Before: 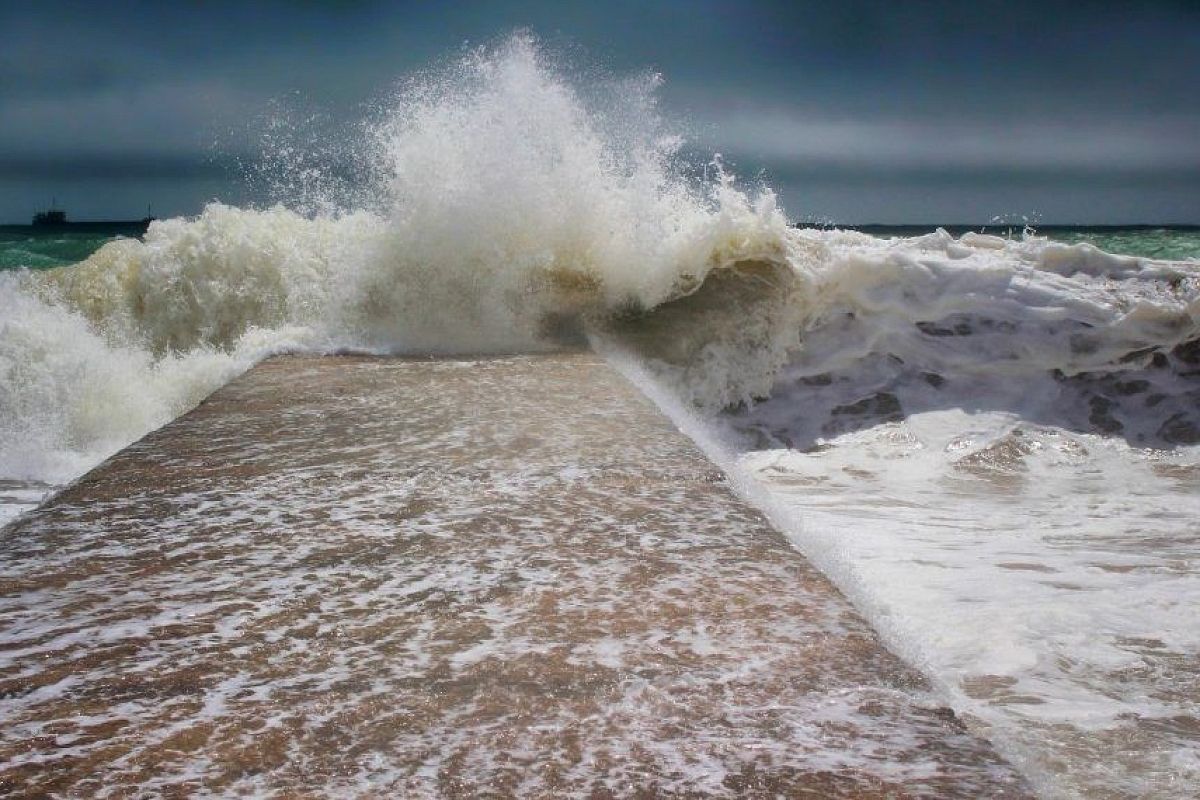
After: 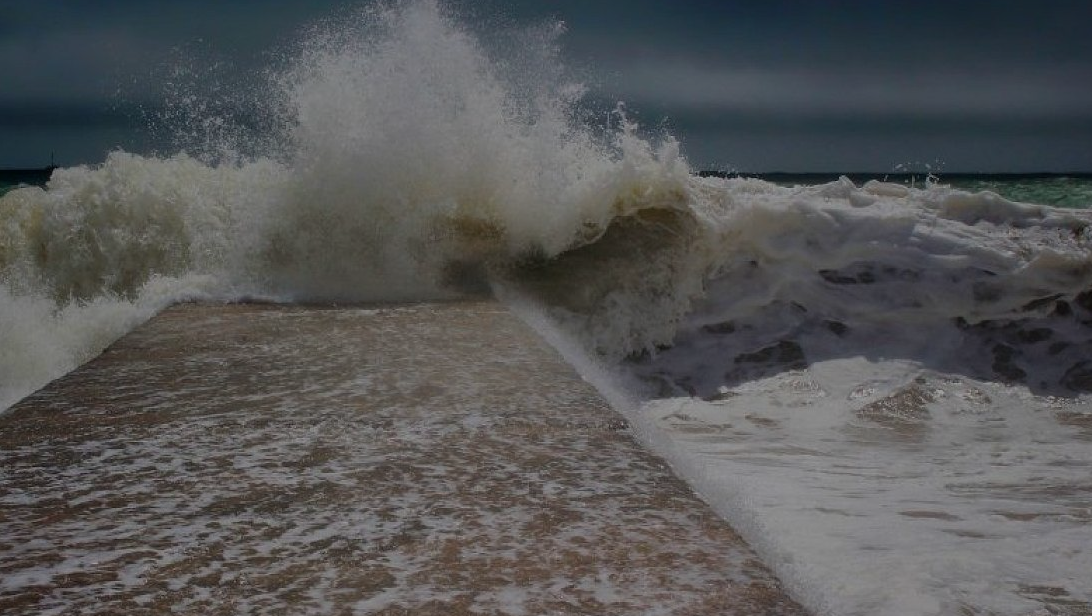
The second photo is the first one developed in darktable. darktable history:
crop: left 8.155%, top 6.611%, bottom 15.385%
exposure: exposure -1.468 EV, compensate highlight preservation false
